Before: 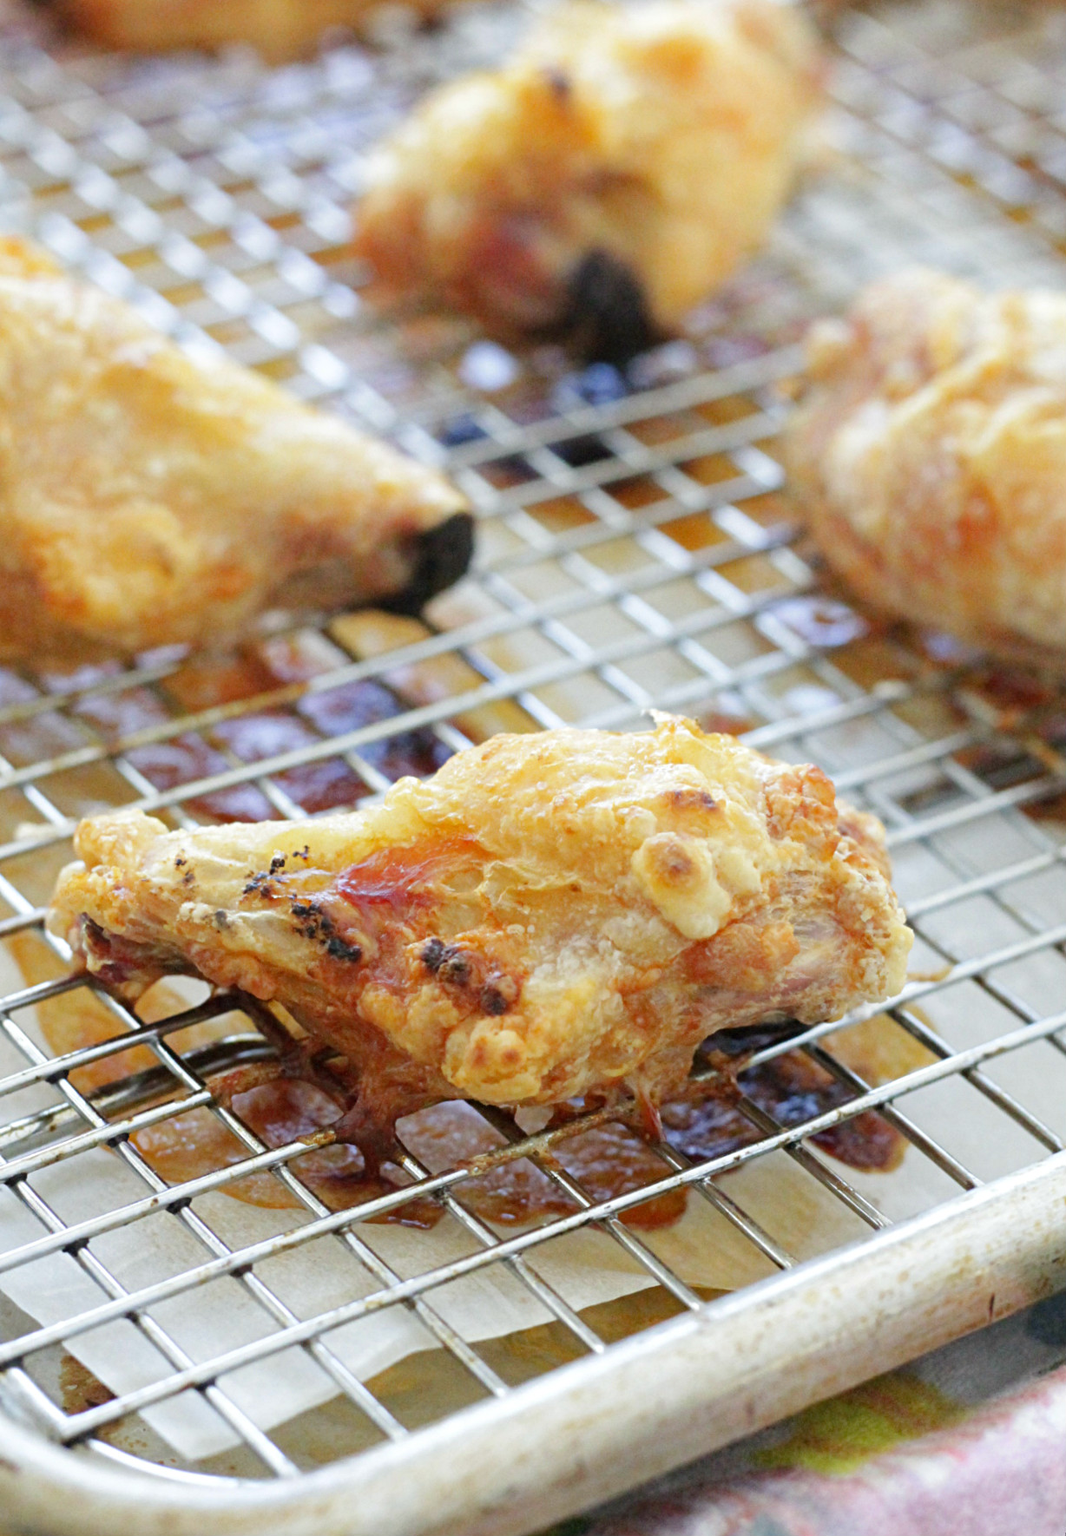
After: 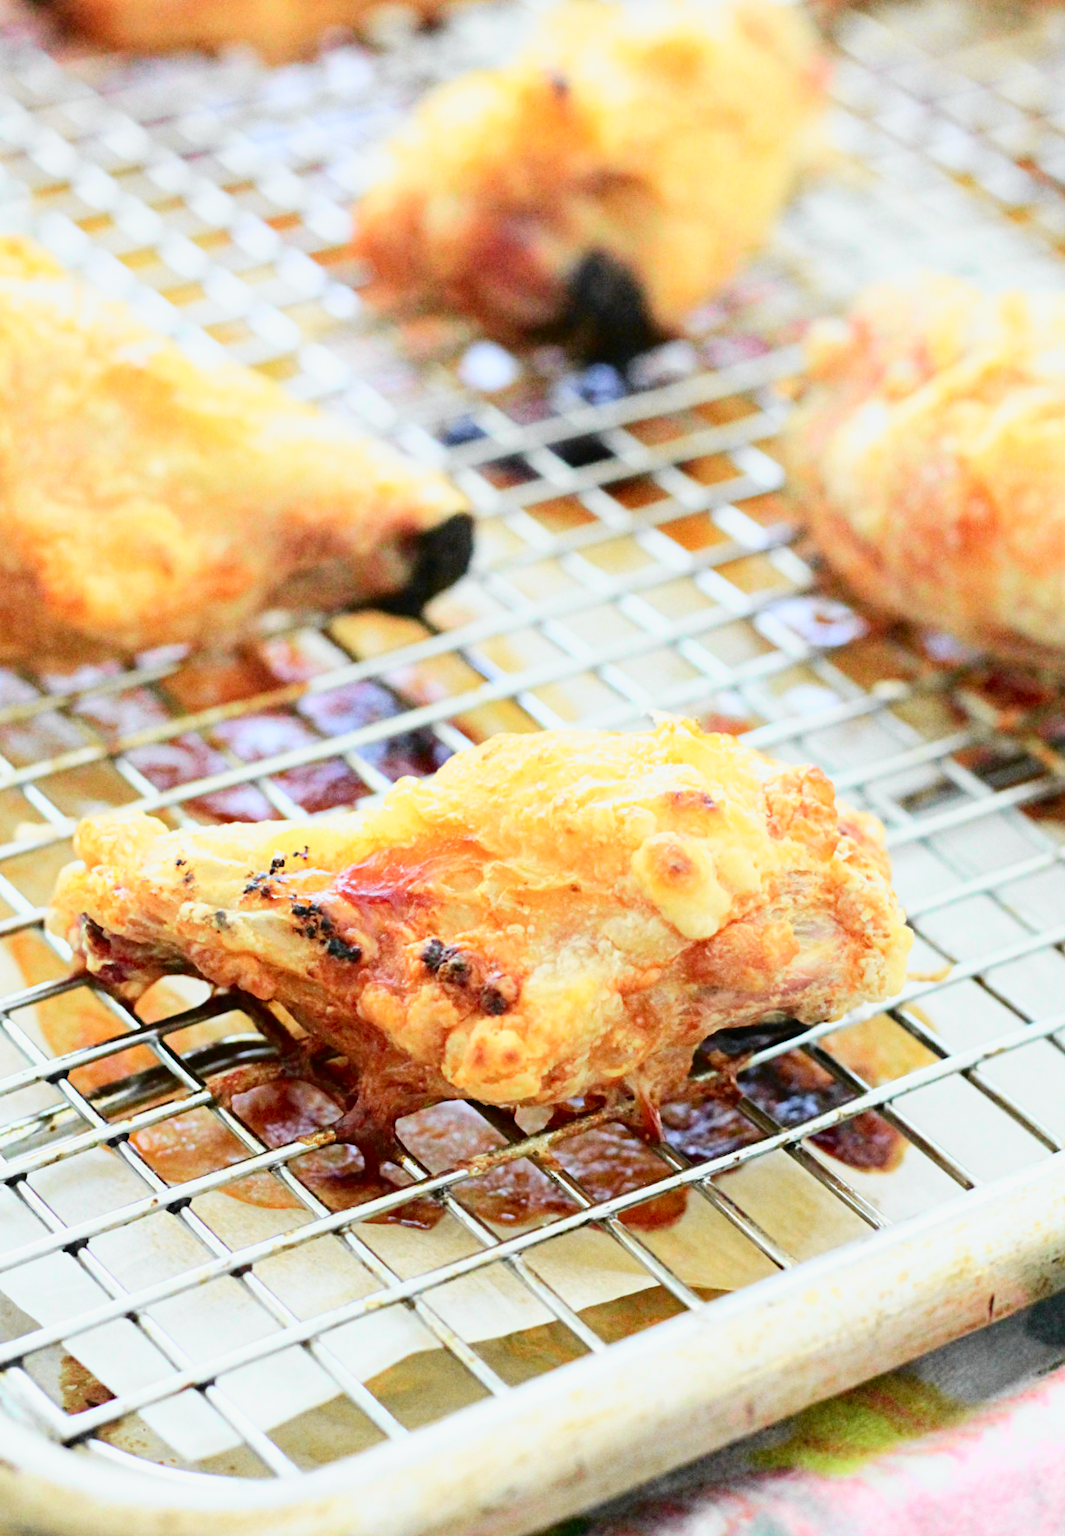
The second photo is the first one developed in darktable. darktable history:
tone curve: curves: ch0 [(0, 0) (0.131, 0.094) (0.326, 0.386) (0.481, 0.623) (0.593, 0.764) (0.812, 0.933) (1, 0.974)]; ch1 [(0, 0) (0.366, 0.367) (0.475, 0.453) (0.494, 0.493) (0.504, 0.497) (0.553, 0.584) (1, 1)]; ch2 [(0, 0) (0.333, 0.346) (0.375, 0.375) (0.424, 0.43) (0.476, 0.492) (0.502, 0.503) (0.533, 0.556) (0.566, 0.599) (0.614, 0.653) (1, 1)], color space Lab, independent channels, preserve colors none
